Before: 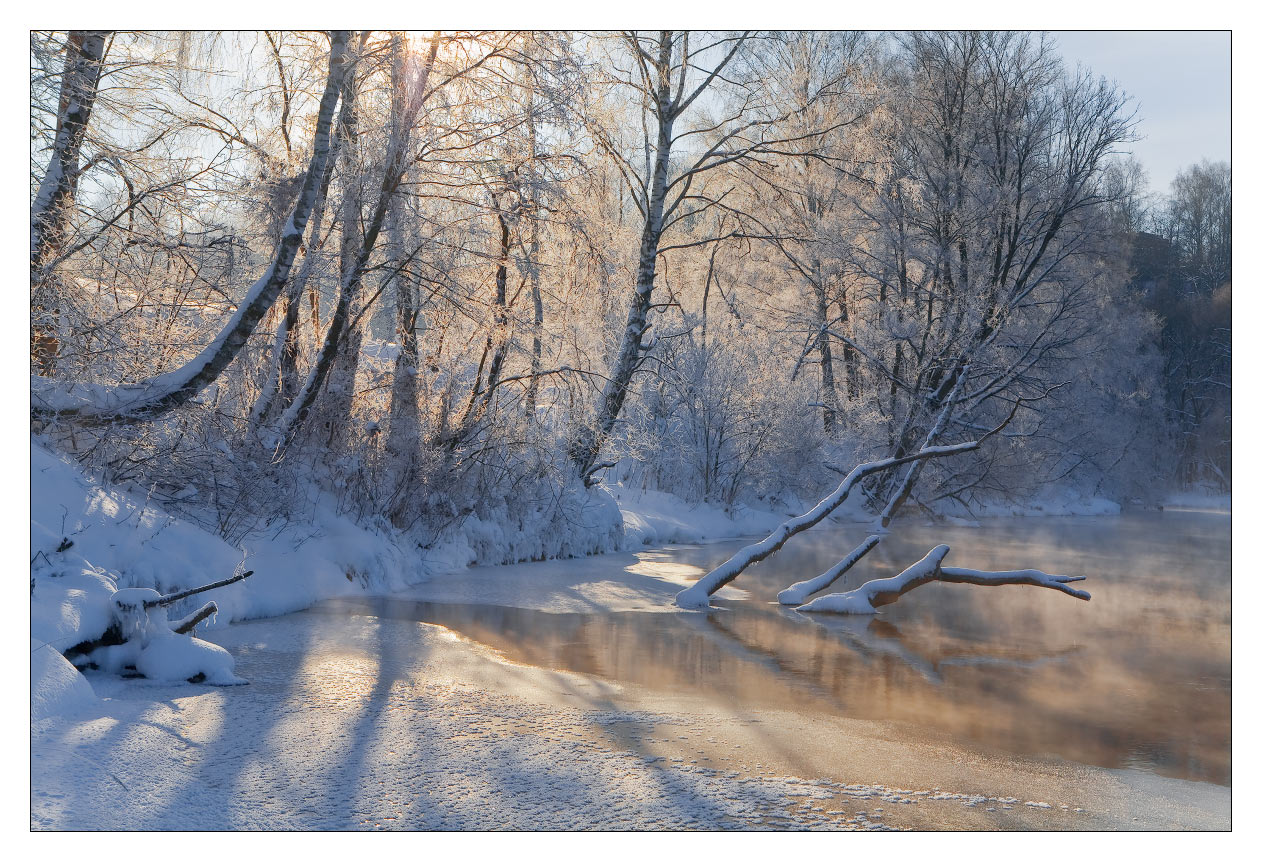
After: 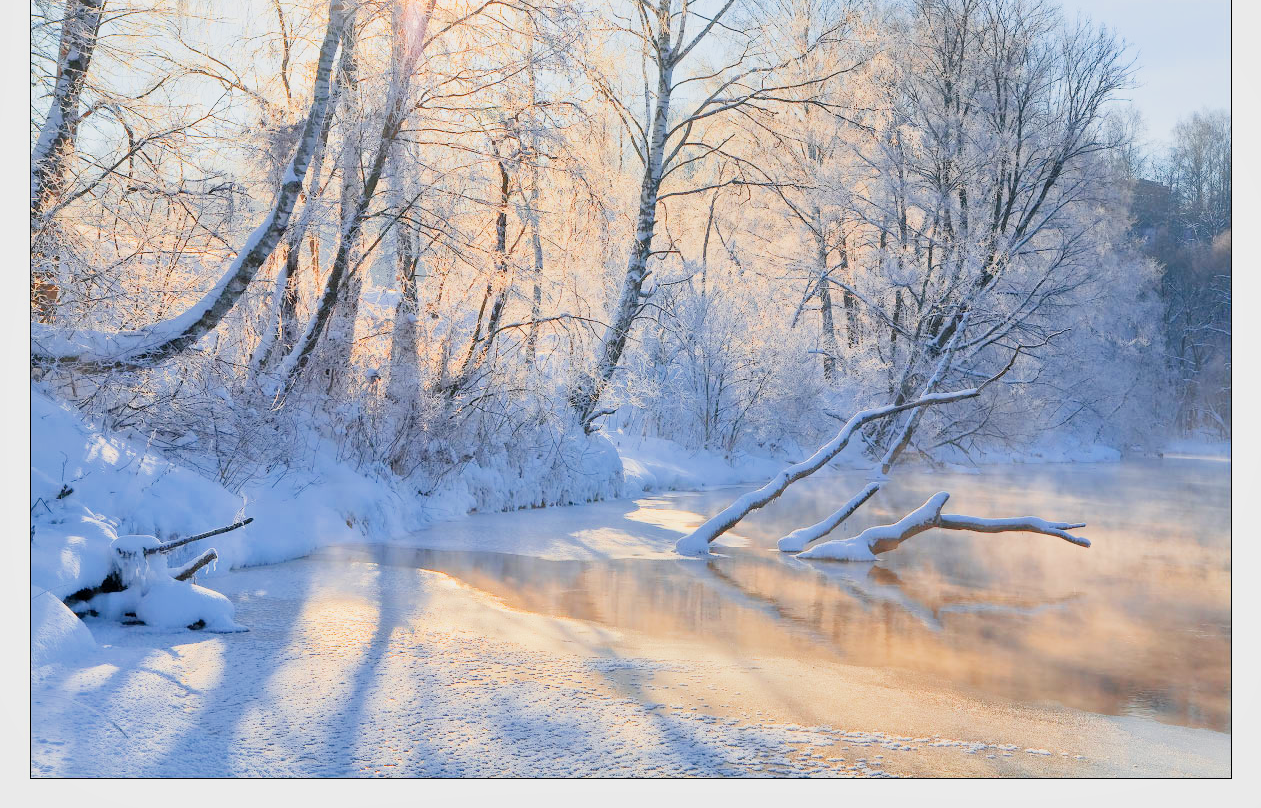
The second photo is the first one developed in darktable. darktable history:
shadows and highlights: shadows 35, highlights -35, soften with gaussian
filmic rgb: black relative exposure -6.15 EV, white relative exposure 6.96 EV, hardness 2.23, color science v6 (2022)
exposure: black level correction 0.001, exposure 1.822 EV, compensate exposure bias true, compensate highlight preservation false
crop and rotate: top 6.25%
